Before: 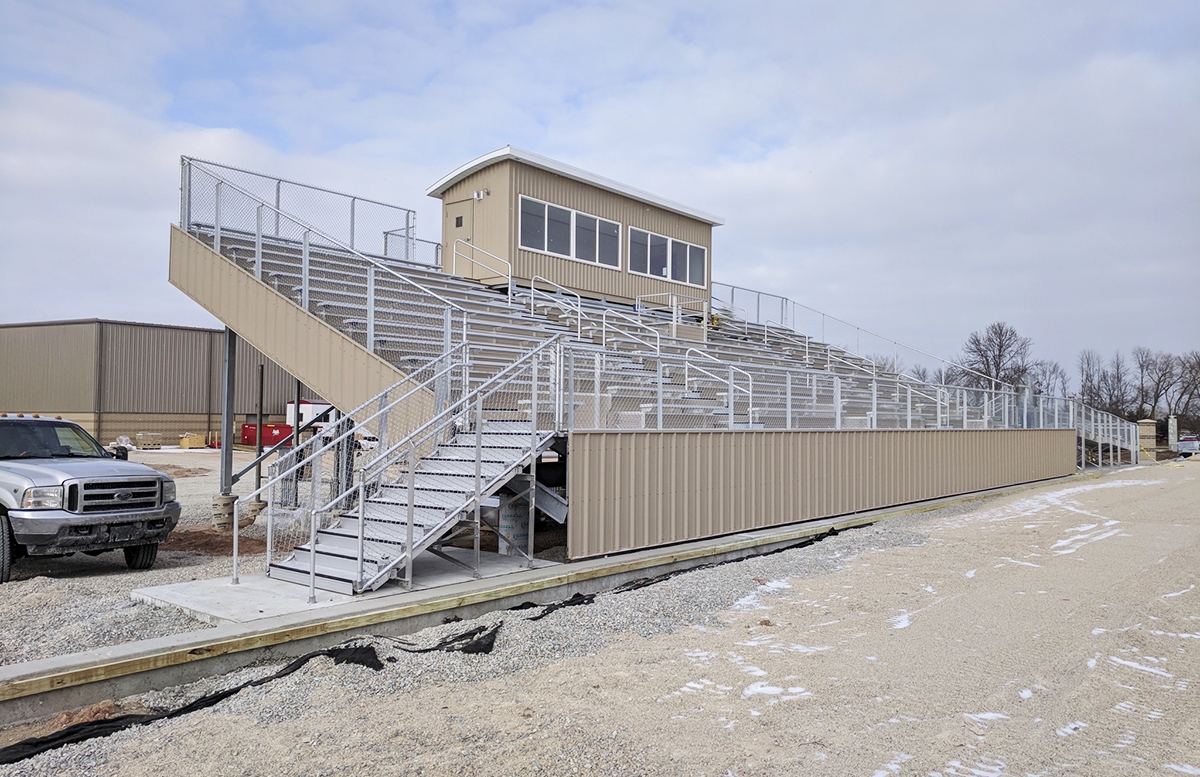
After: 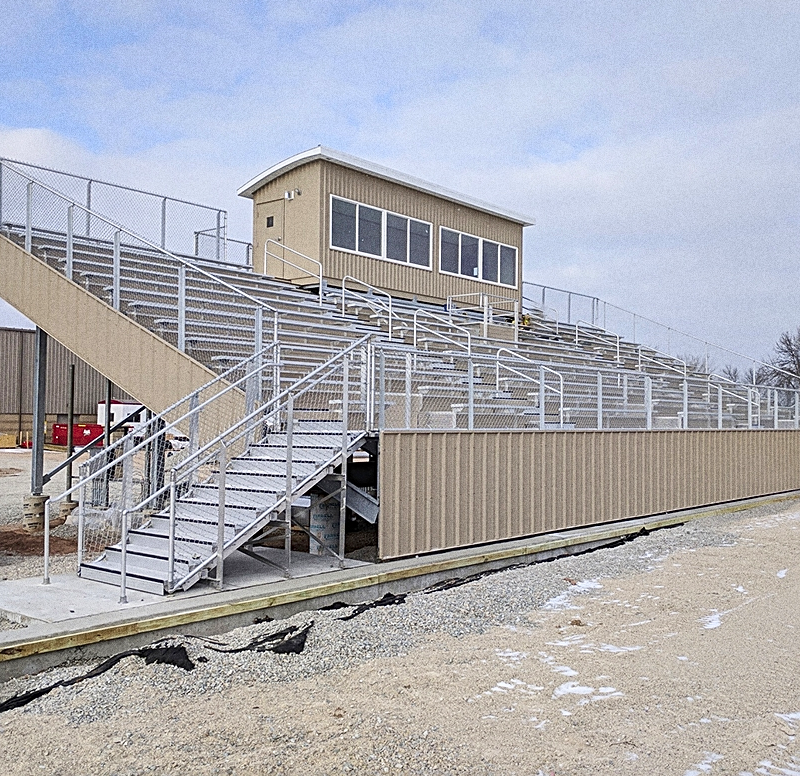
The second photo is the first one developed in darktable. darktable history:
crop and rotate: left 15.754%, right 17.579%
tone equalizer: -8 EV -0.55 EV
sharpen: on, module defaults
grain: coarseness 11.82 ISO, strength 36.67%, mid-tones bias 74.17%
rotate and perspective: automatic cropping original format, crop left 0, crop top 0
contrast brightness saturation: saturation 0.18
